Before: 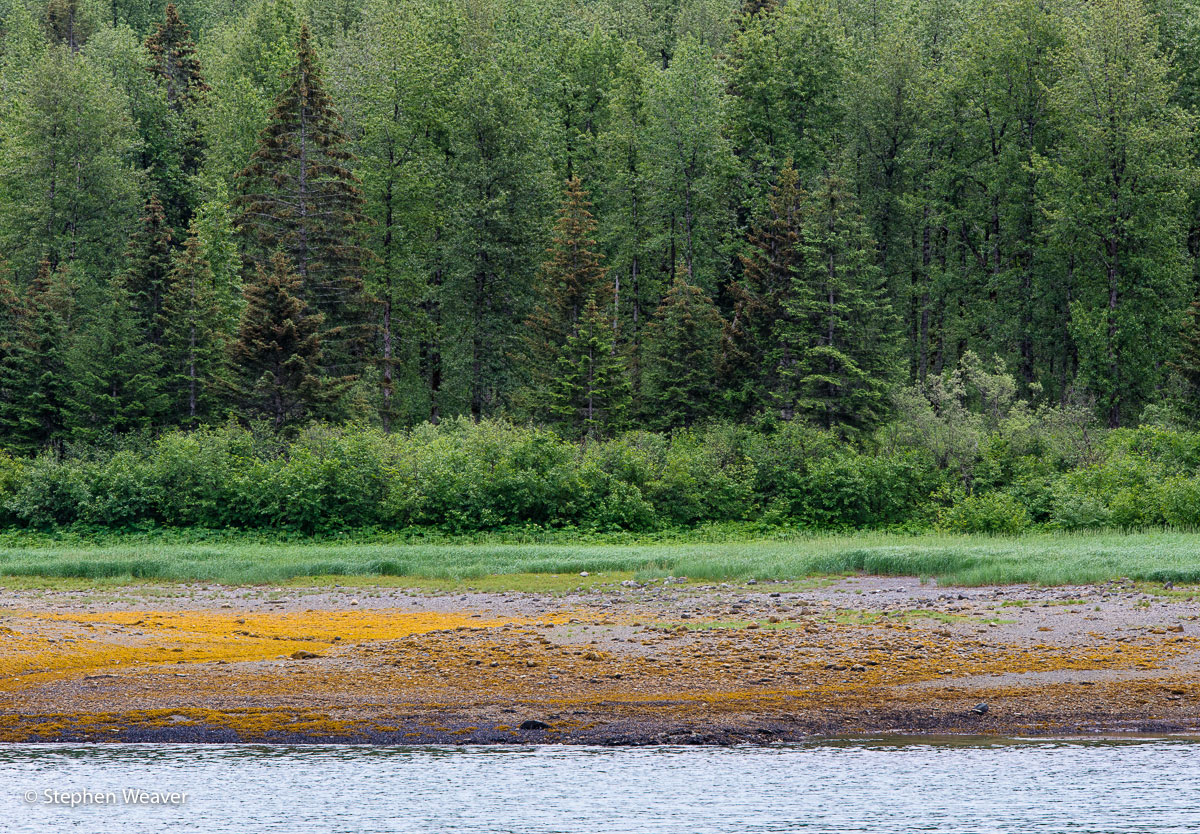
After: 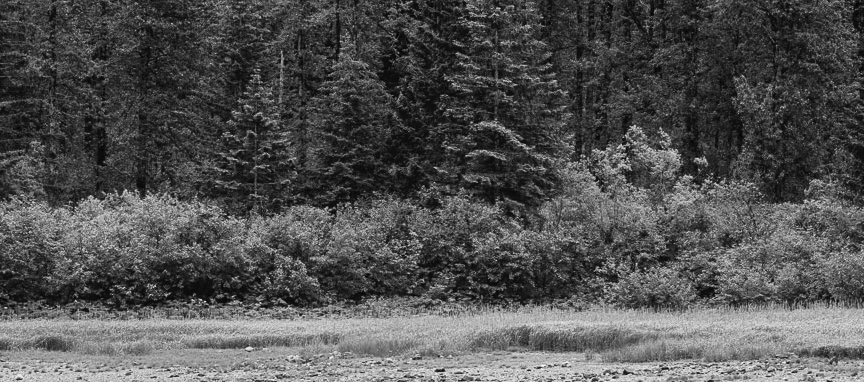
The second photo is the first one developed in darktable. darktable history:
monochrome: a 0, b 0, size 0.5, highlights 0.57
tone curve: curves: ch0 [(0, 0) (0.003, 0.156) (0.011, 0.156) (0.025, 0.161) (0.044, 0.164) (0.069, 0.178) (0.1, 0.201) (0.136, 0.229) (0.177, 0.263) (0.224, 0.301) (0.277, 0.355) (0.335, 0.415) (0.399, 0.48) (0.468, 0.561) (0.543, 0.647) (0.623, 0.735) (0.709, 0.819) (0.801, 0.893) (0.898, 0.953) (1, 1)], preserve colors none
crop and rotate: left 27.938%, top 27.046%, bottom 27.046%
levels: levels [0.116, 0.574, 1]
